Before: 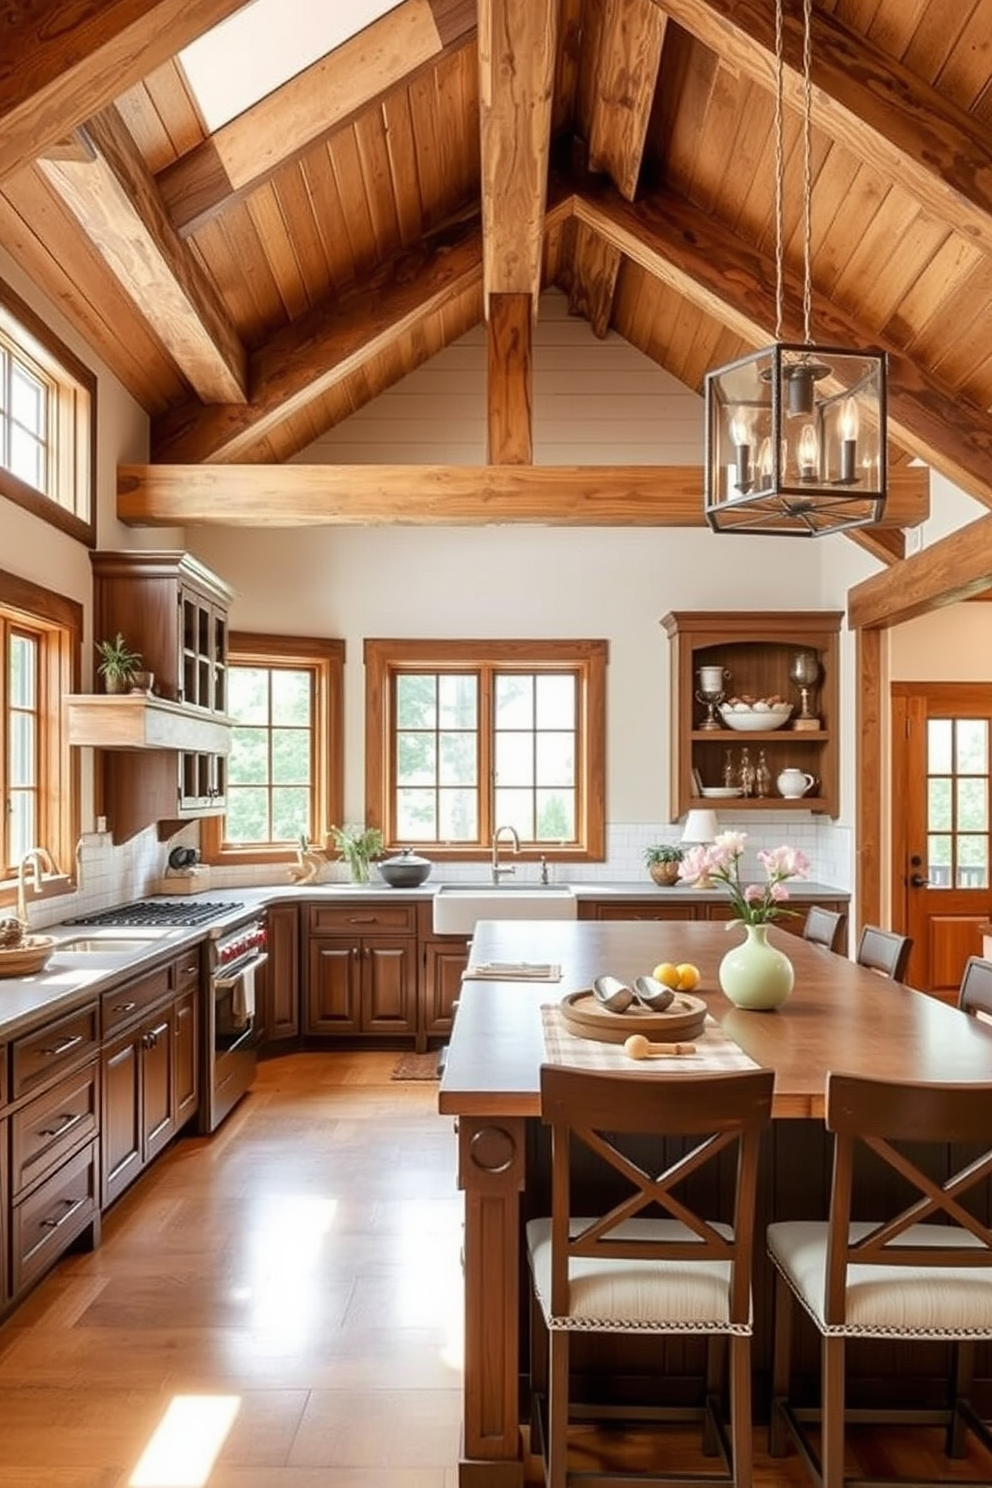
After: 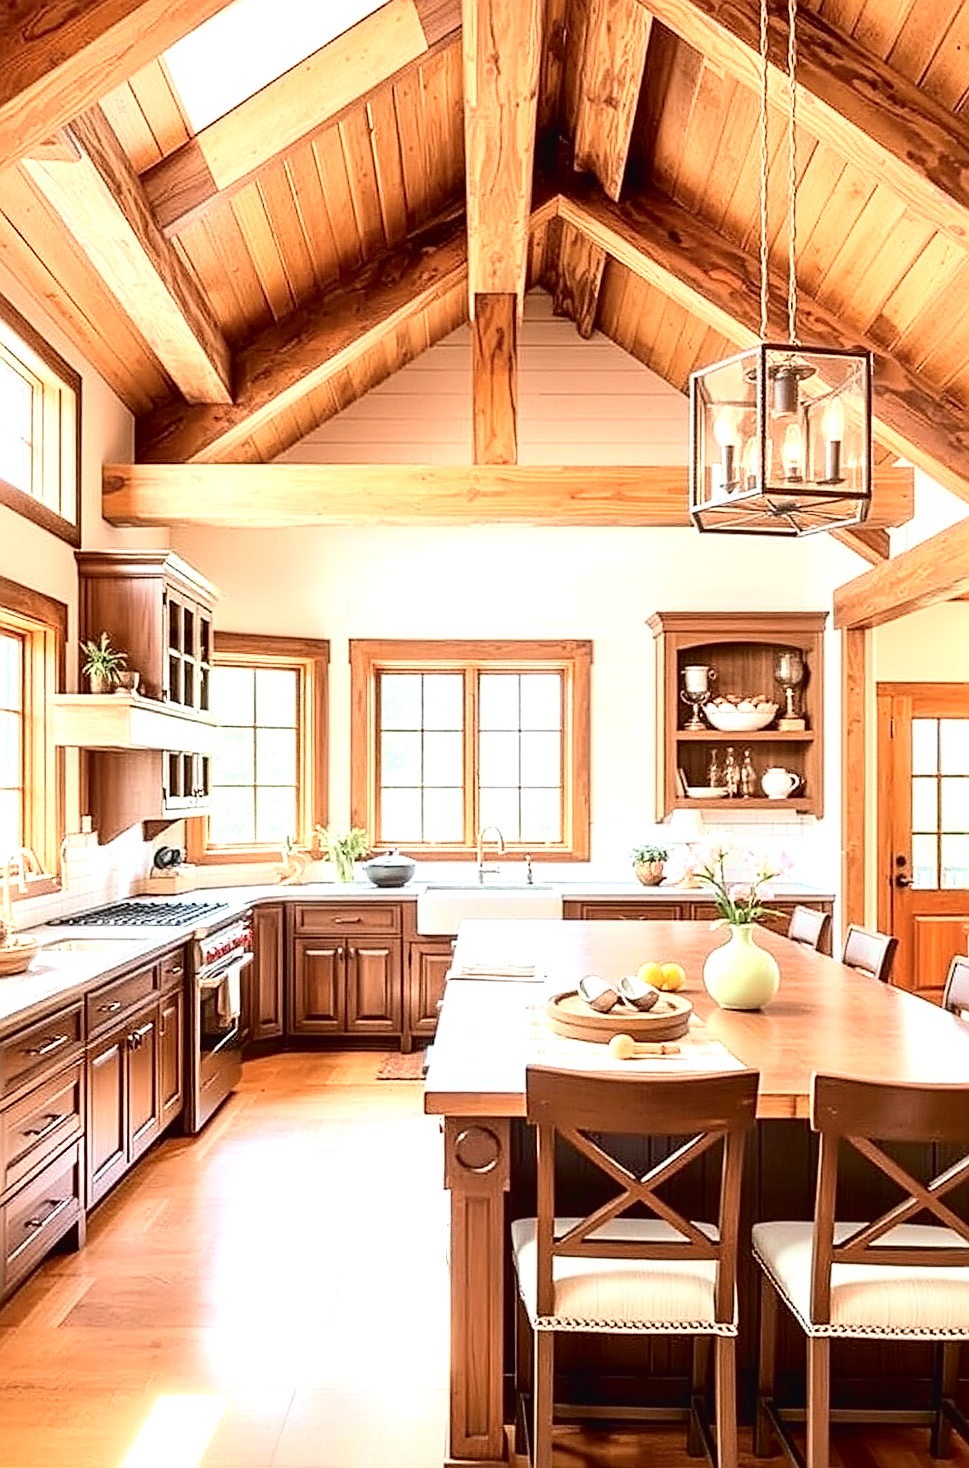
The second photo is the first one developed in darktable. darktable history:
exposure: black level correction 0.001, exposure 1.042 EV, compensate highlight preservation false
tone curve: curves: ch0 [(0, 0.023) (0.087, 0.065) (0.184, 0.168) (0.45, 0.54) (0.57, 0.683) (0.722, 0.825) (0.877, 0.948) (1, 1)]; ch1 [(0, 0) (0.388, 0.369) (0.44, 0.44) (0.489, 0.481) (0.534, 0.551) (0.657, 0.659) (1, 1)]; ch2 [(0, 0) (0.353, 0.317) (0.408, 0.427) (0.472, 0.46) (0.5, 0.496) (0.537, 0.539) (0.576, 0.592) (0.625, 0.631) (1, 1)], color space Lab, independent channels, preserve colors none
crop and rotate: left 1.589%, right 0.699%, bottom 1.308%
sharpen: on, module defaults
contrast equalizer: octaves 7, y [[0.5, 0.5, 0.5, 0.512, 0.552, 0.62], [0.5 ×6], [0.5 ×4, 0.504, 0.553], [0 ×6], [0 ×6]]
